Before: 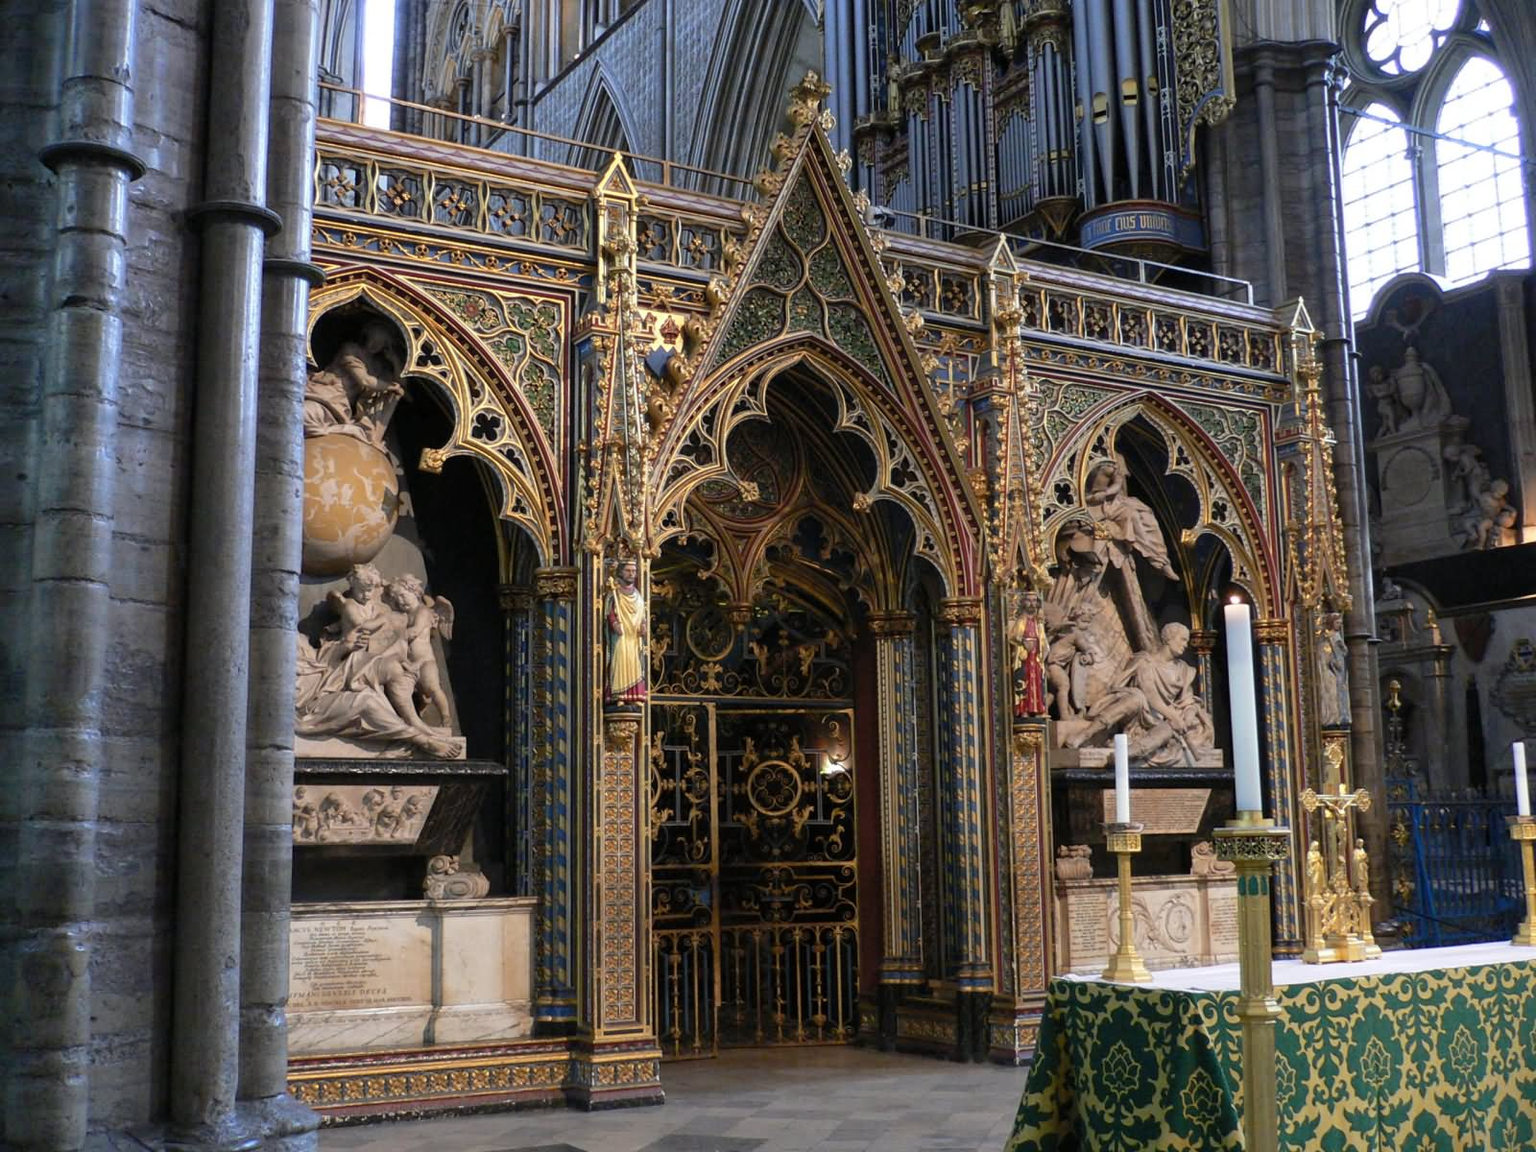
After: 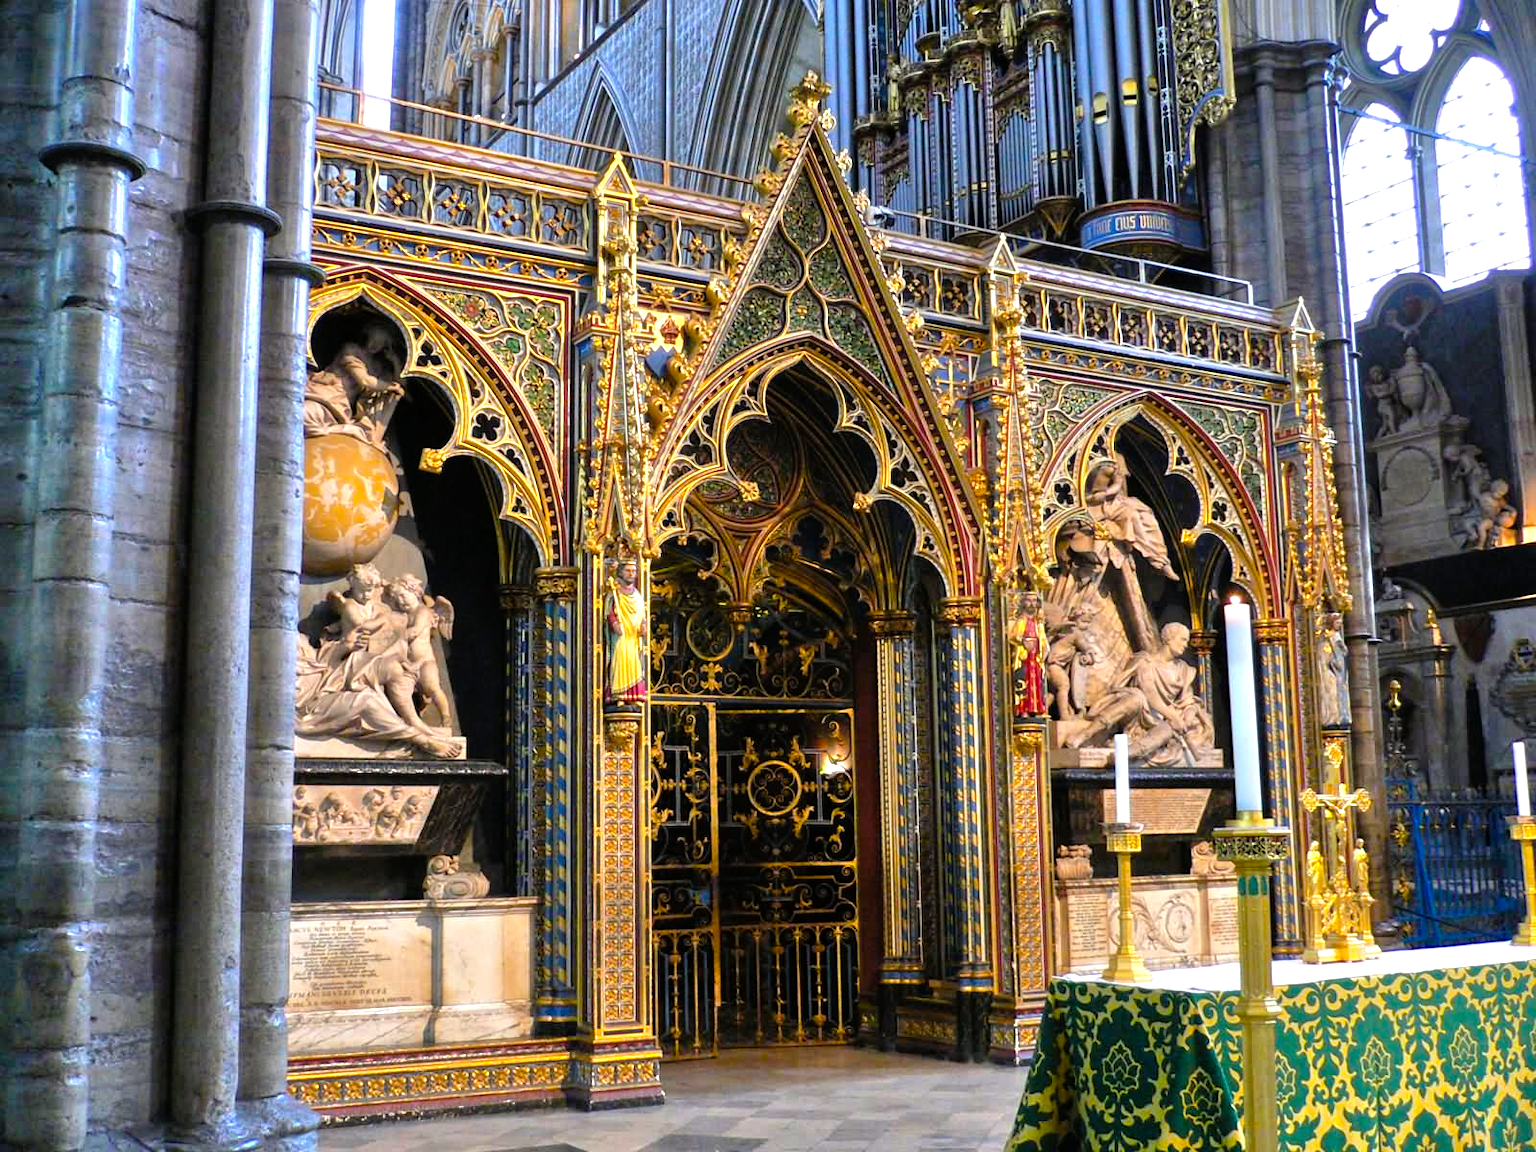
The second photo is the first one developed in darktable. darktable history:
tone equalizer: -7 EV 0.15 EV, -6 EV 0.6 EV, -5 EV 1.15 EV, -4 EV 1.33 EV, -3 EV 1.15 EV, -2 EV 0.6 EV, -1 EV 0.15 EV, mask exposure compensation -0.5 EV
color balance rgb: linear chroma grading › global chroma 9%, perceptual saturation grading › global saturation 36%, perceptual brilliance grading › global brilliance 15%, perceptual brilliance grading › shadows -35%, global vibrance 15%
